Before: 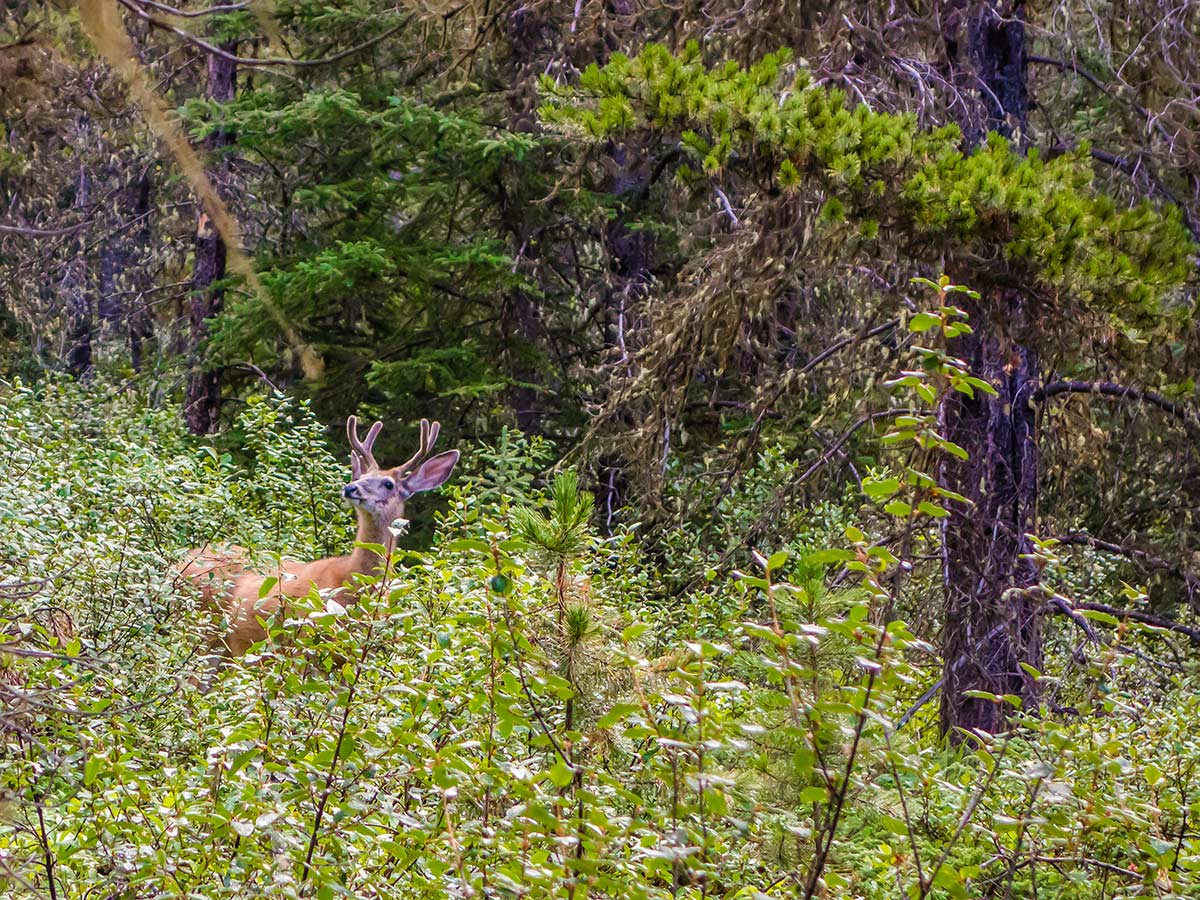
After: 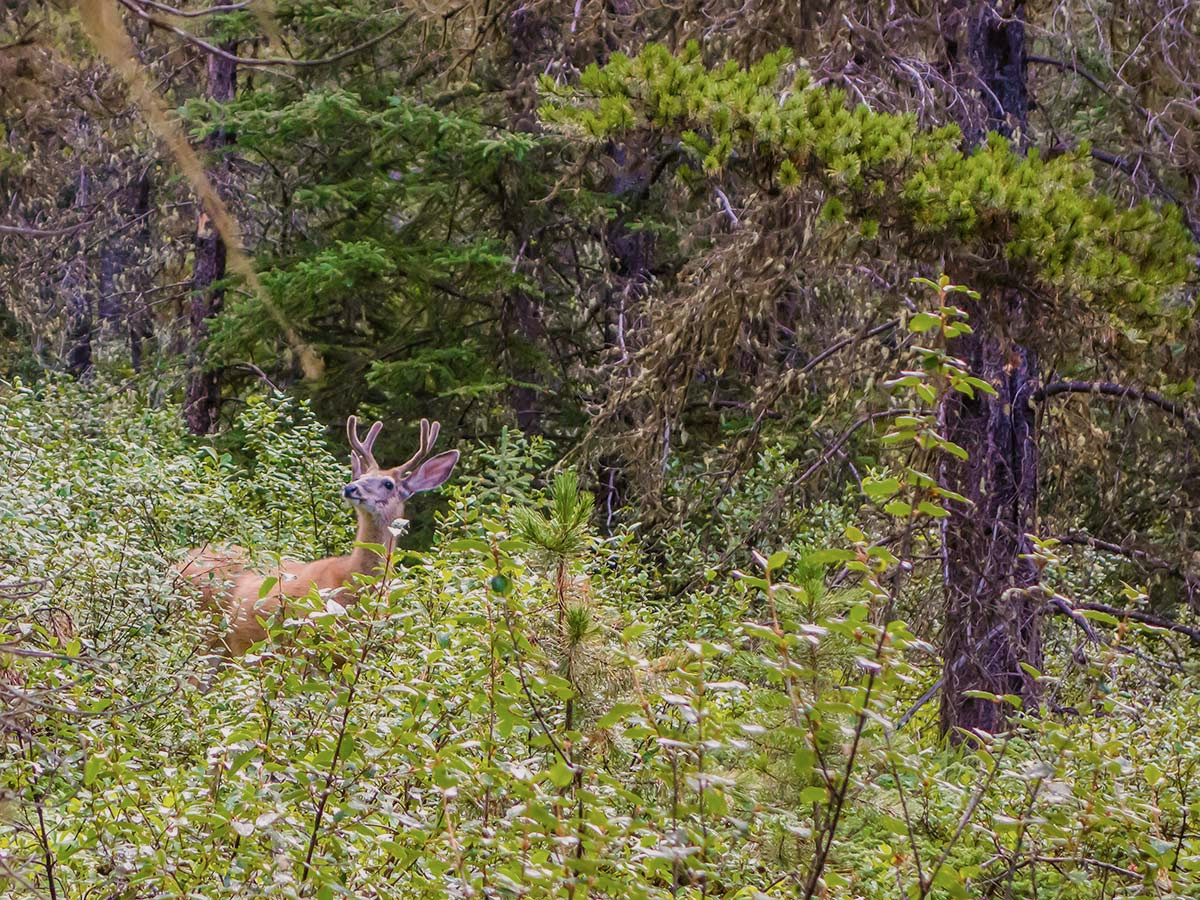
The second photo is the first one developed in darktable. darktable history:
color correction: highlights a* 3.12, highlights b* -1.55, shadows a* -0.101, shadows b* 2.52, saturation 0.98
color balance: contrast -15%
